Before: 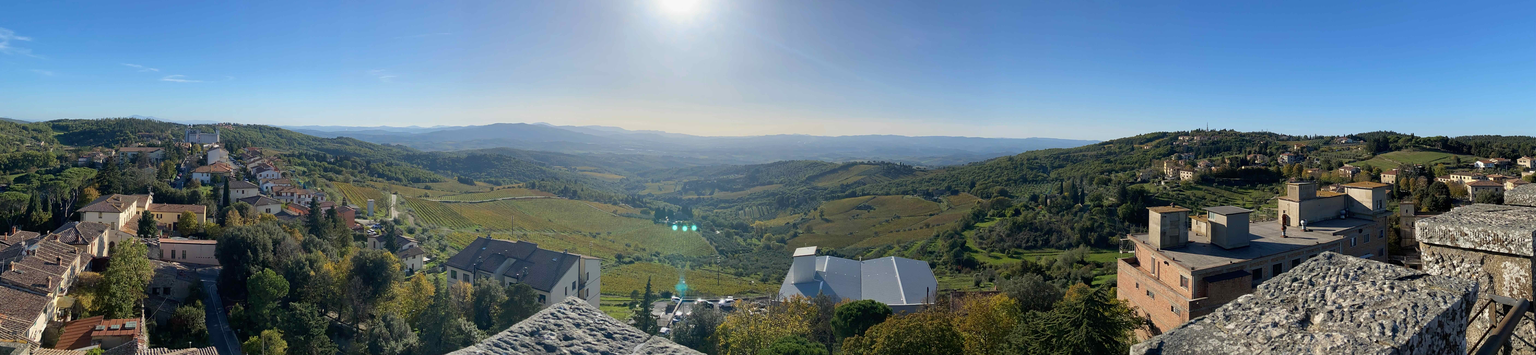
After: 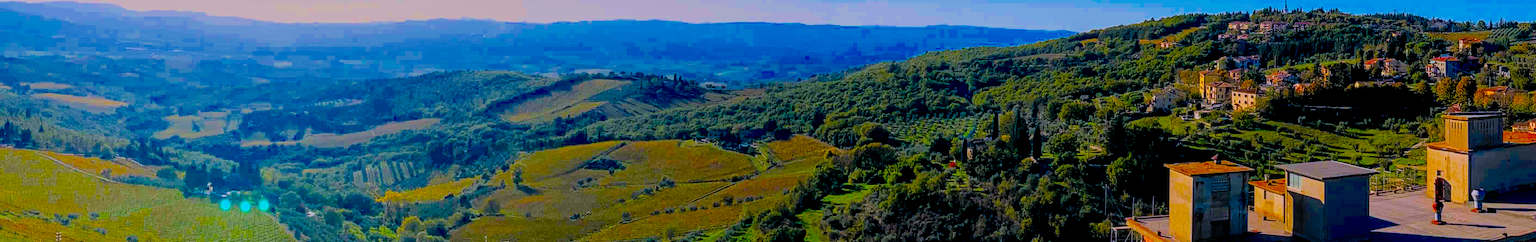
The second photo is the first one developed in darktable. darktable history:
local contrast: on, module defaults
crop: left 36.574%, top 35.242%, right 13.202%, bottom 30.457%
color correction: highlights a* 15.23, highlights b* -25.3
filmic rgb: middle gray luminance 3.61%, black relative exposure -5.94 EV, white relative exposure 6.39 EV, dynamic range scaling 21.81%, target black luminance 0%, hardness 2.3, latitude 46.59%, contrast 0.782, highlights saturation mix 98.84%, shadows ↔ highlights balance 0.164%, color science v4 (2020)
